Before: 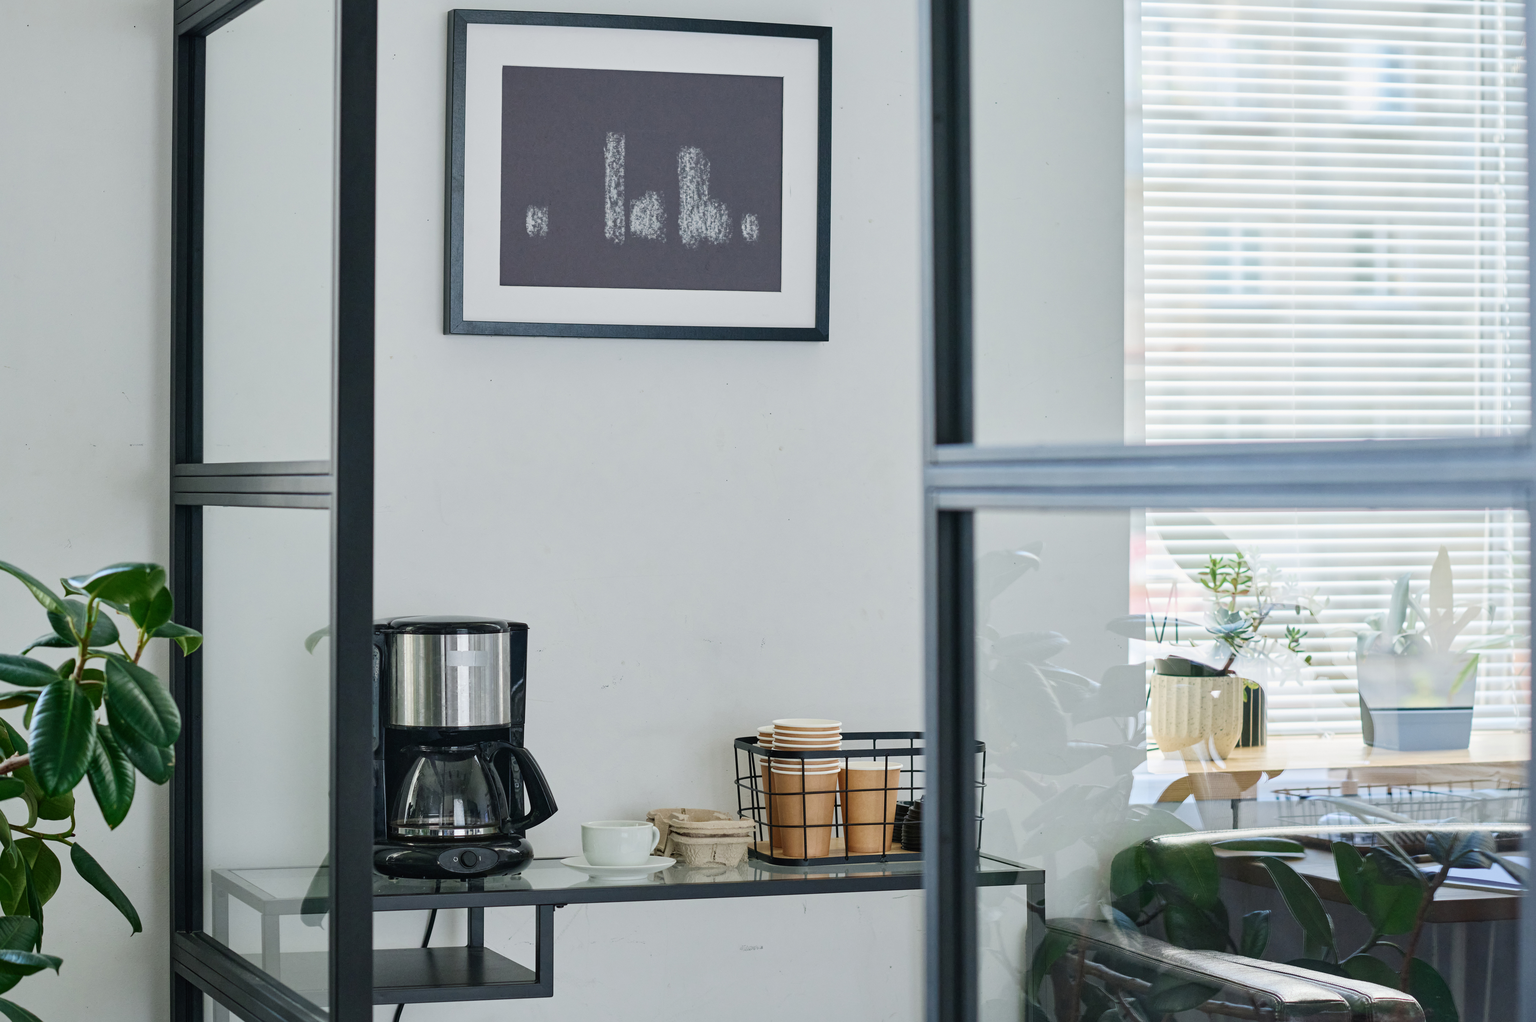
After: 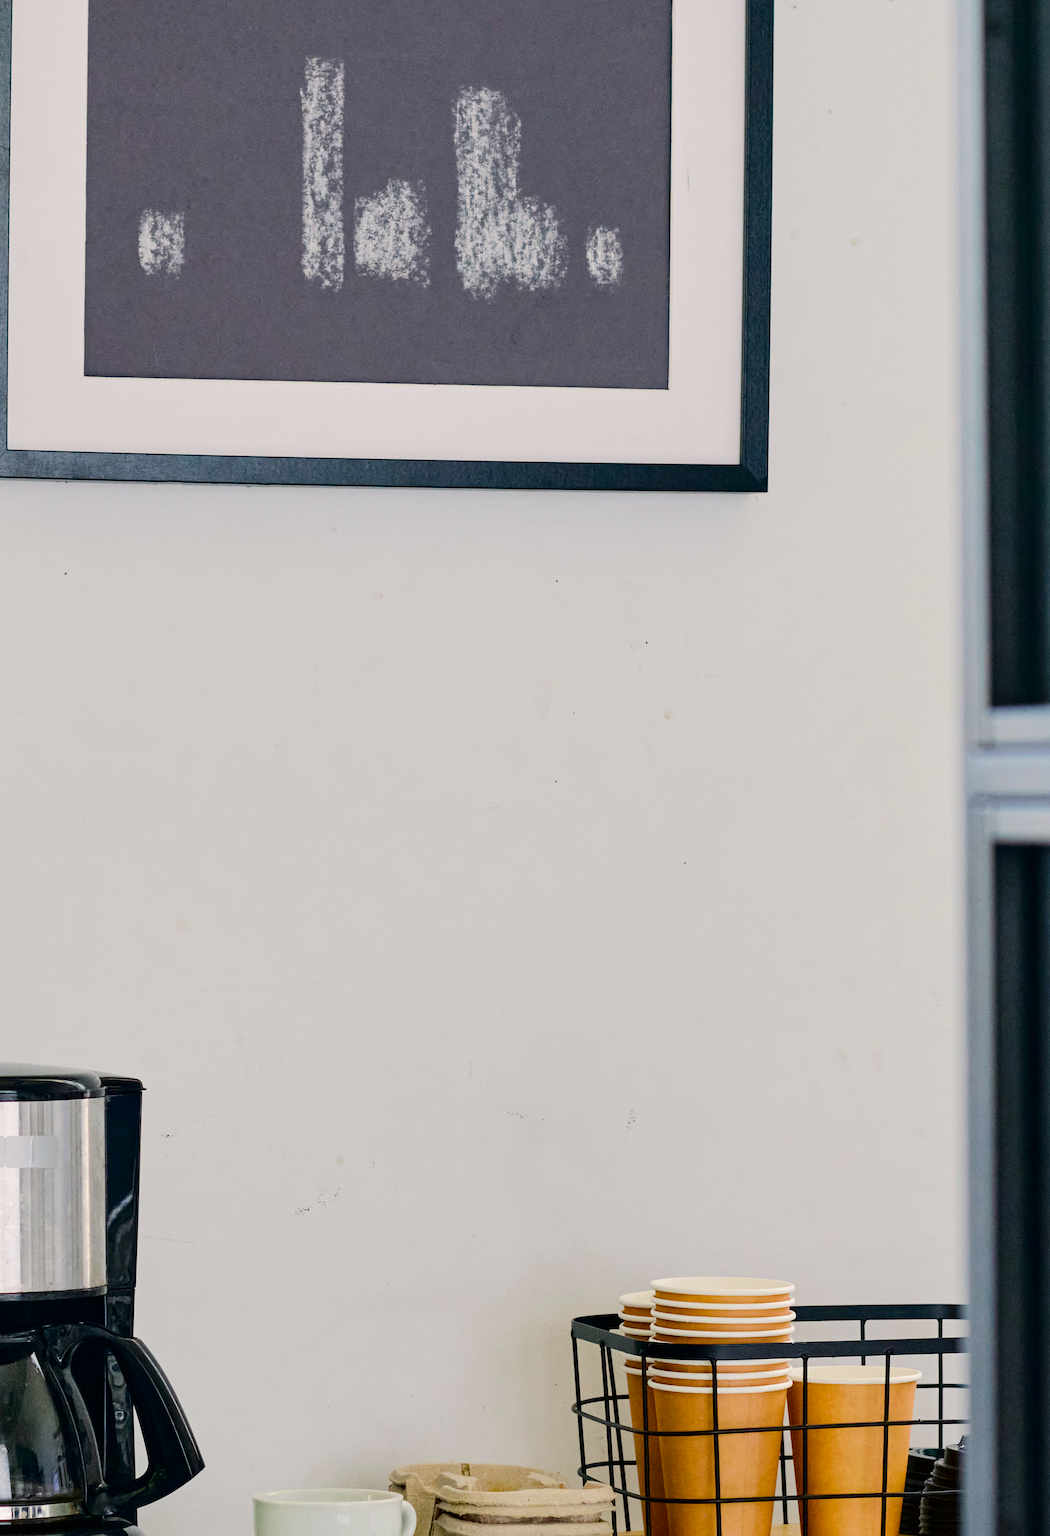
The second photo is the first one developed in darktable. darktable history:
color correction: highlights a* 3.66, highlights b* 5.14
crop and rotate: left 29.926%, top 10.259%, right 37.158%, bottom 17.451%
tone curve: curves: ch0 [(0.003, 0) (0.066, 0.017) (0.163, 0.09) (0.264, 0.238) (0.395, 0.421) (0.517, 0.575) (0.633, 0.687) (0.791, 0.814) (1, 1)]; ch1 [(0, 0) (0.149, 0.17) (0.327, 0.339) (0.39, 0.403) (0.456, 0.463) (0.501, 0.502) (0.512, 0.507) (0.53, 0.533) (0.575, 0.592) (0.671, 0.655) (0.729, 0.679) (1, 1)]; ch2 [(0, 0) (0.337, 0.382) (0.464, 0.47) (0.501, 0.502) (0.527, 0.532) (0.563, 0.555) (0.615, 0.61) (0.663, 0.68) (1, 1)], color space Lab, independent channels, preserve colors none
color balance rgb: linear chroma grading › global chroma 9.786%, perceptual saturation grading › global saturation 36.507%, perceptual saturation grading › shadows 34.724%
